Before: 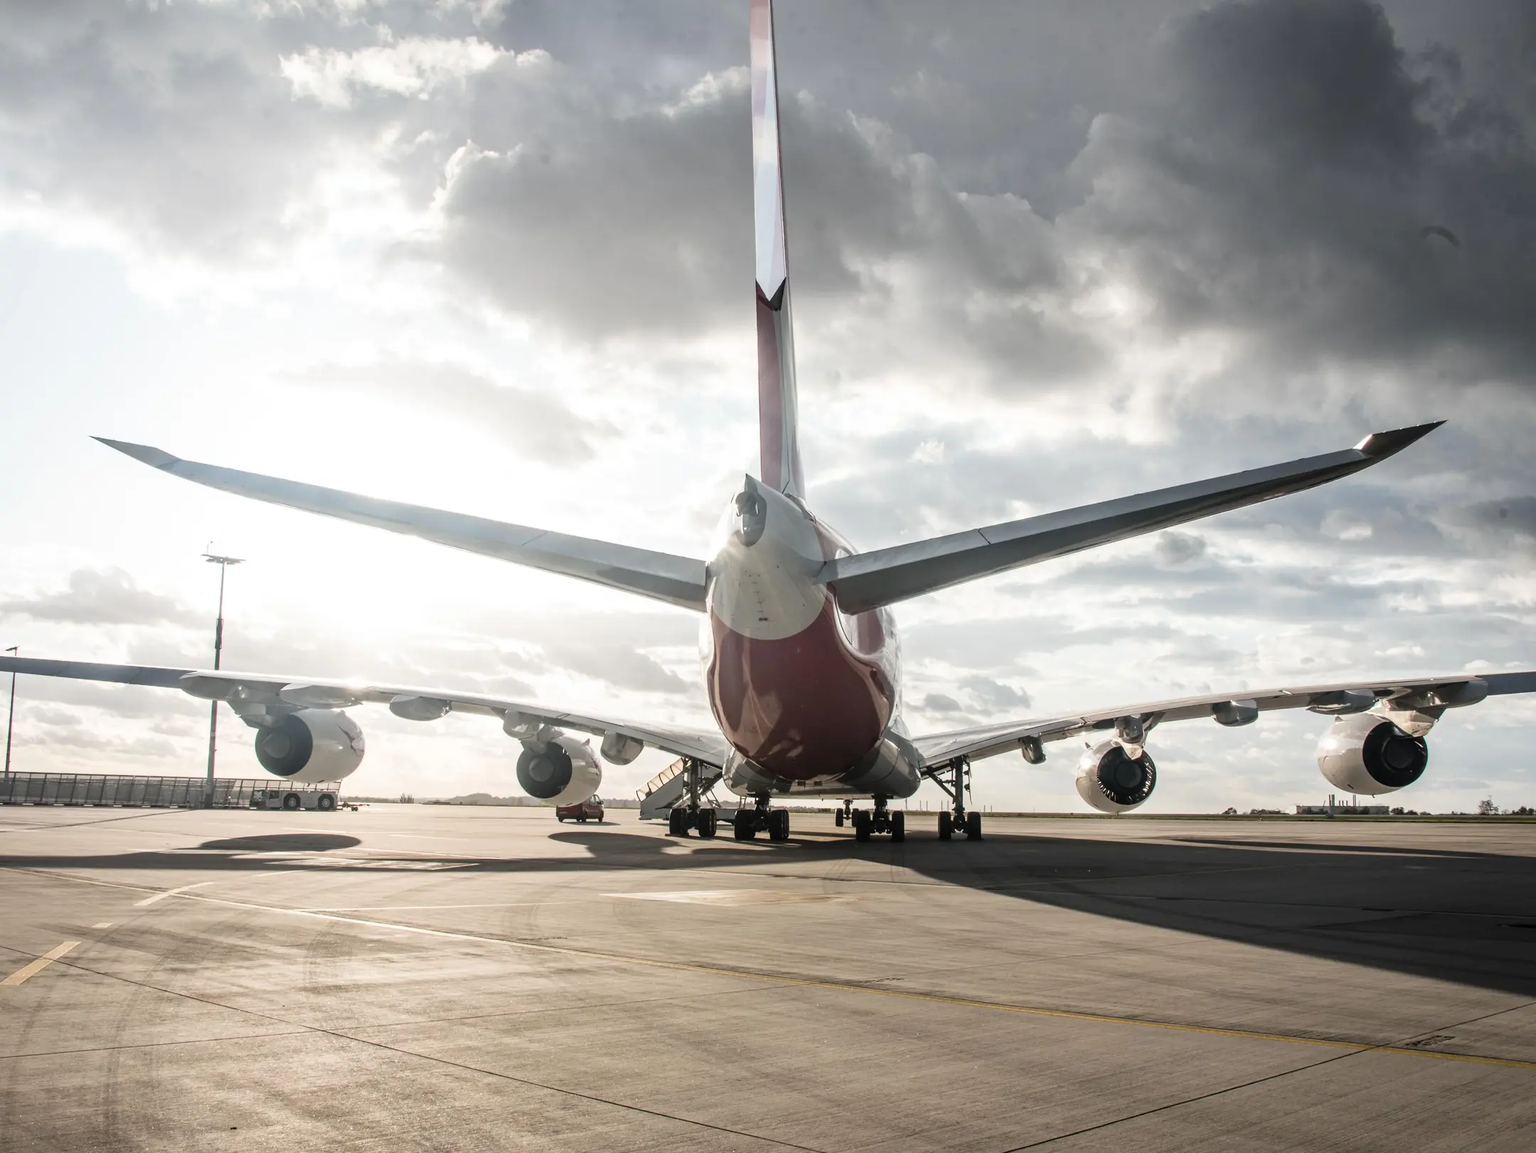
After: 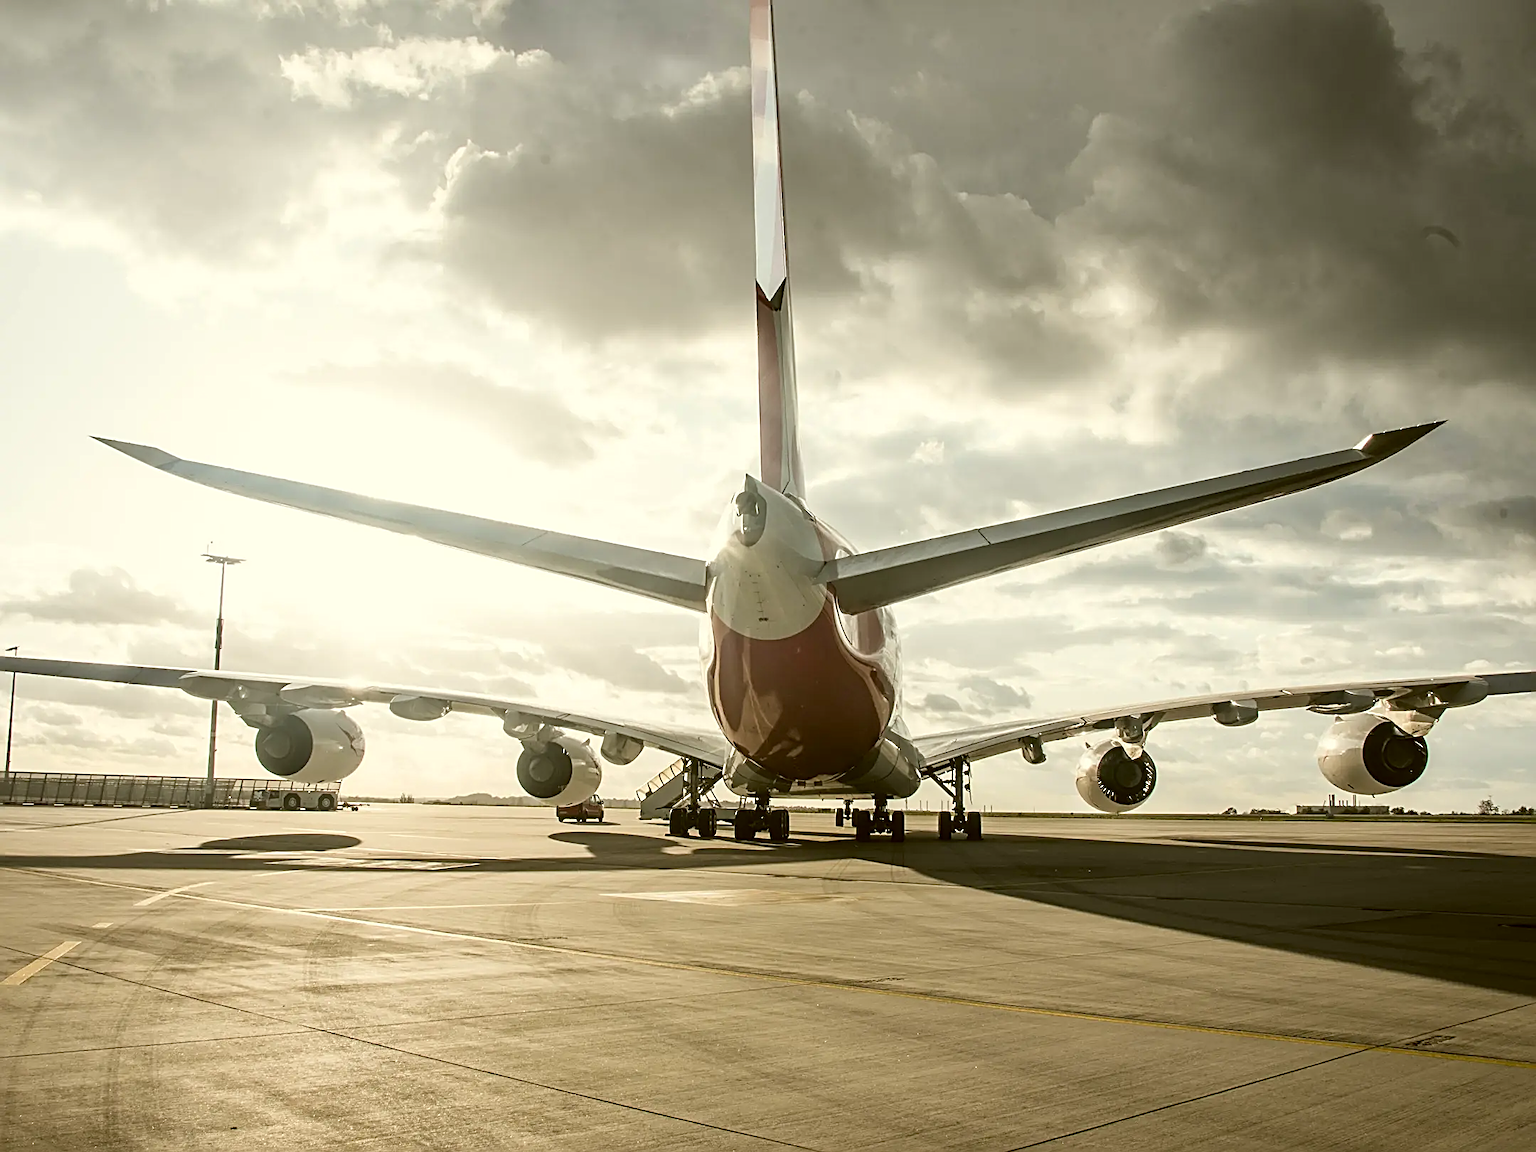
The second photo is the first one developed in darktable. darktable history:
sharpen: radius 2.584, amount 0.688
color correction: highlights a* -1.43, highlights b* 10.12, shadows a* 0.395, shadows b* 19.35
